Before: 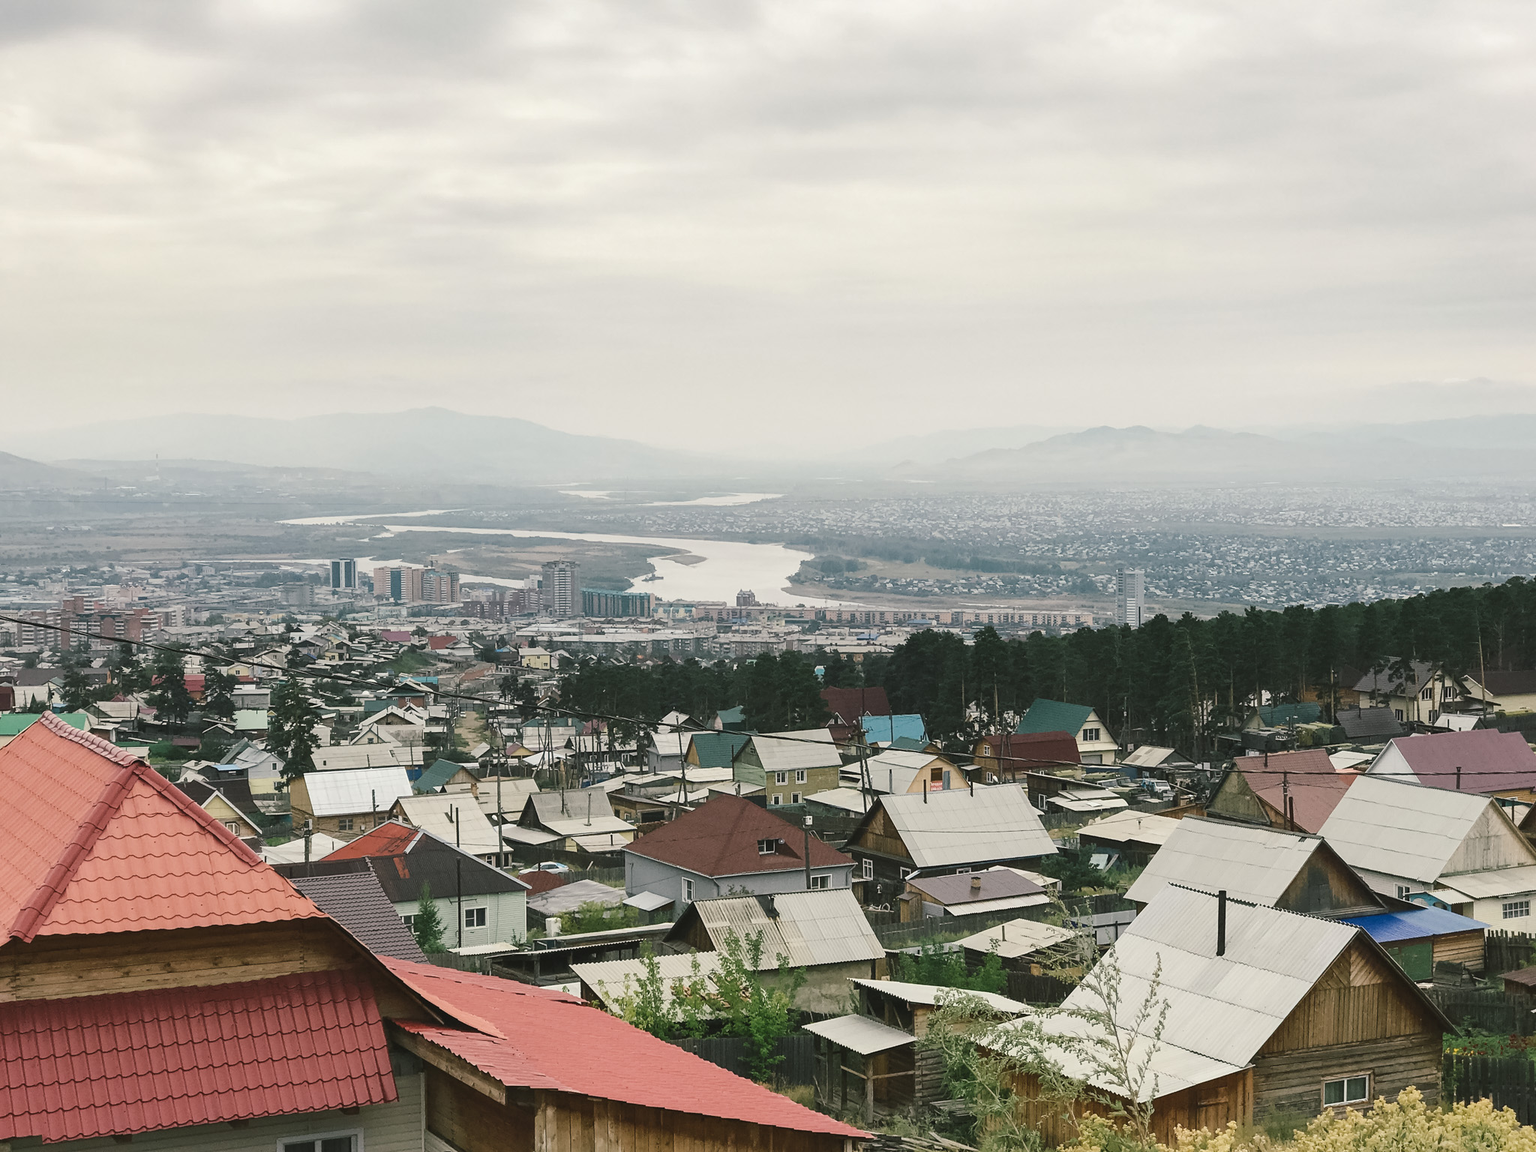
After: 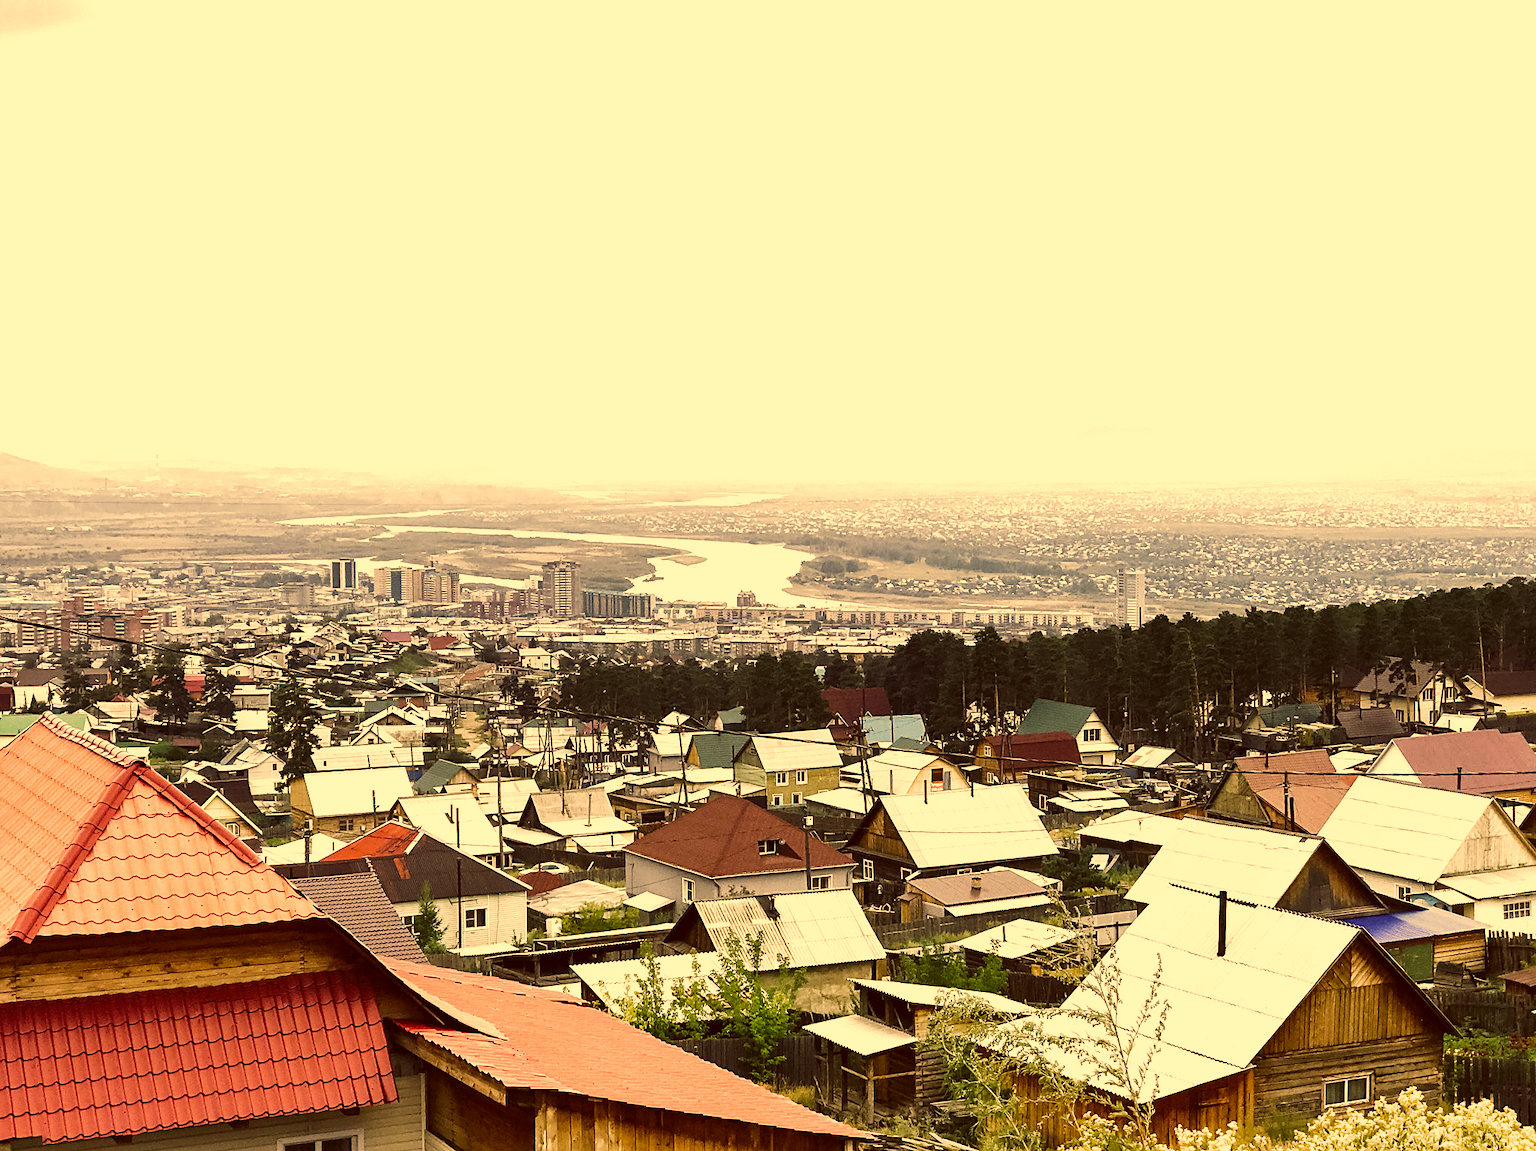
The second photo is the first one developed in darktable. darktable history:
sharpen: amount 0.2
levels: levels [0, 0.51, 1]
exposure: black level correction 0, exposure 0.6 EV, compensate highlight preservation false
color correction: highlights a* 10.12, highlights b* 39.04, shadows a* 14.62, shadows b* 3.37
shadows and highlights: radius 133.83, soften with gaussian
filmic rgb: black relative exposure -8.2 EV, white relative exposure 2.2 EV, threshold 3 EV, hardness 7.11, latitude 75%, contrast 1.325, highlights saturation mix -2%, shadows ↔ highlights balance 30%, preserve chrominance no, color science v5 (2021), contrast in shadows safe, contrast in highlights safe, enable highlight reconstruction true
